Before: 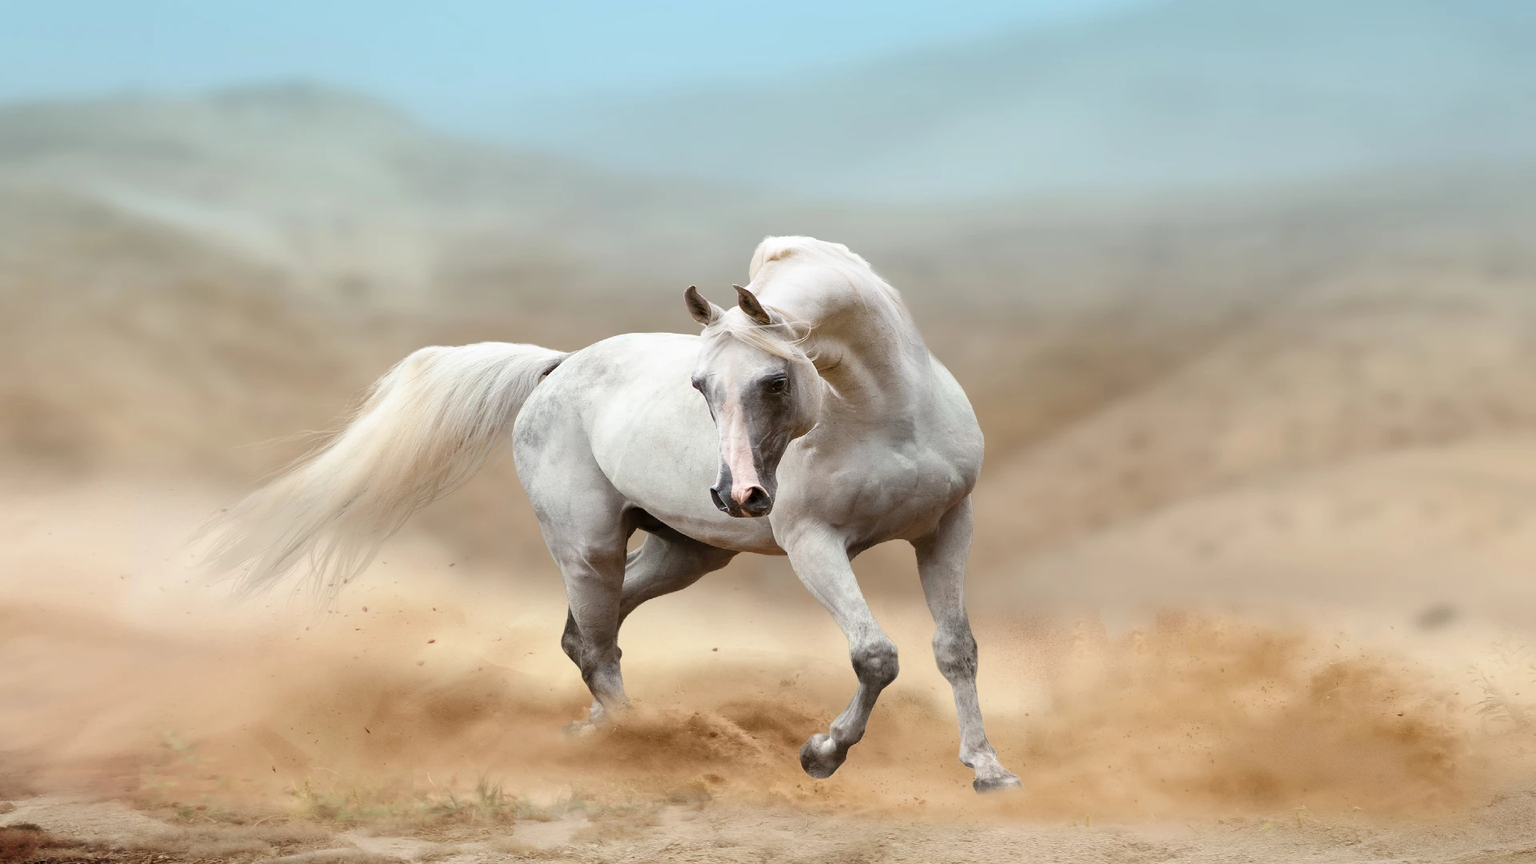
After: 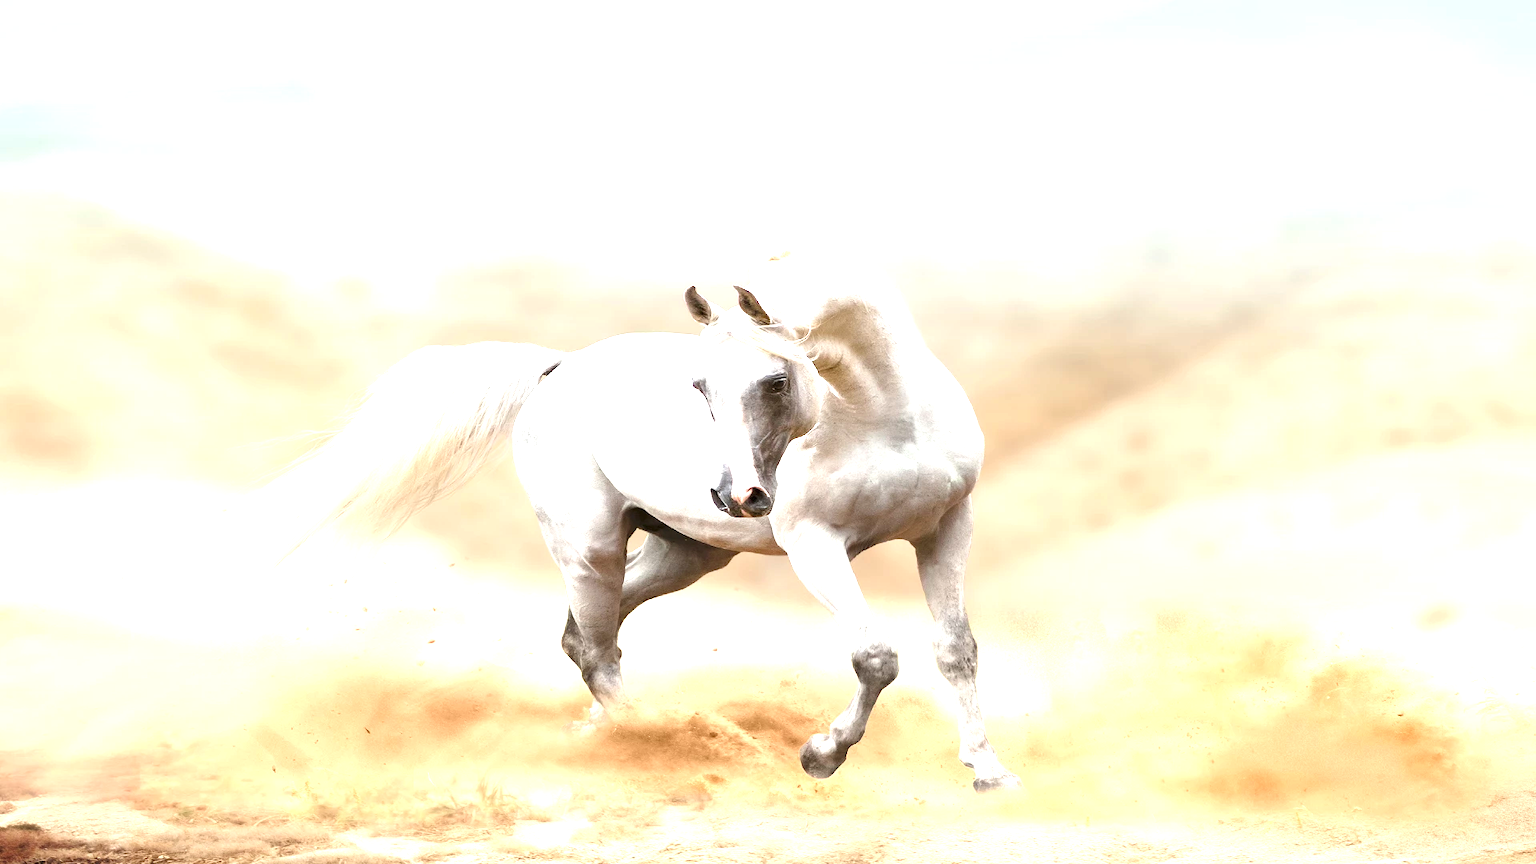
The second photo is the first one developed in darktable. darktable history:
exposure: black level correction 0, exposure 1.475 EV, compensate highlight preservation false
